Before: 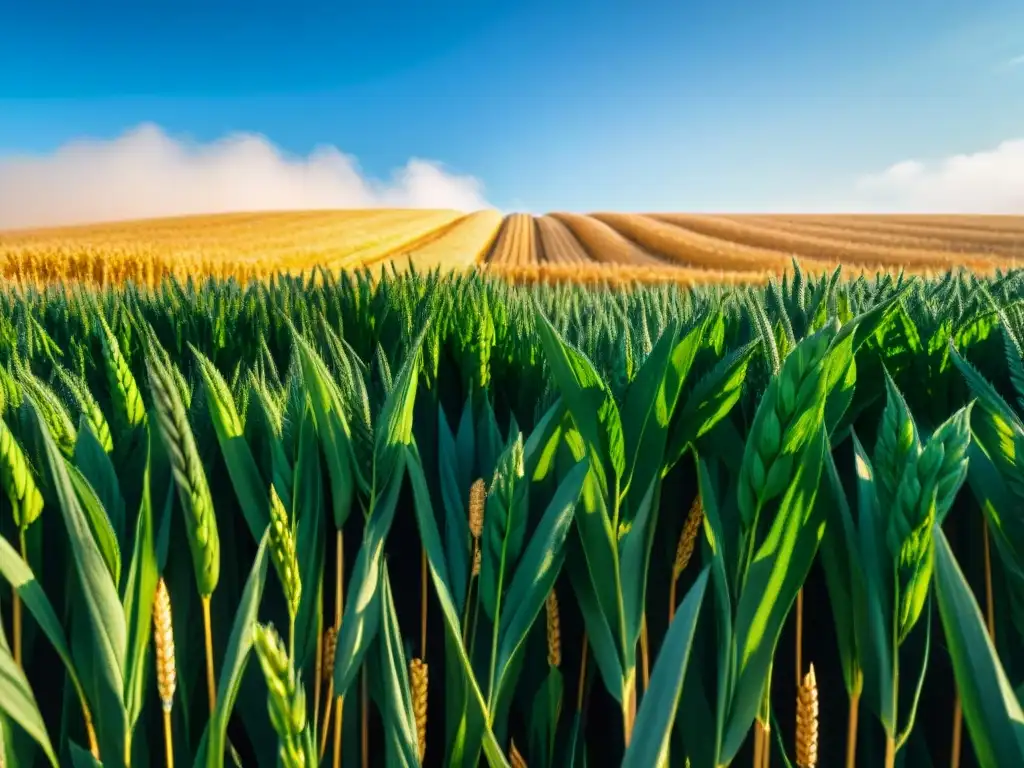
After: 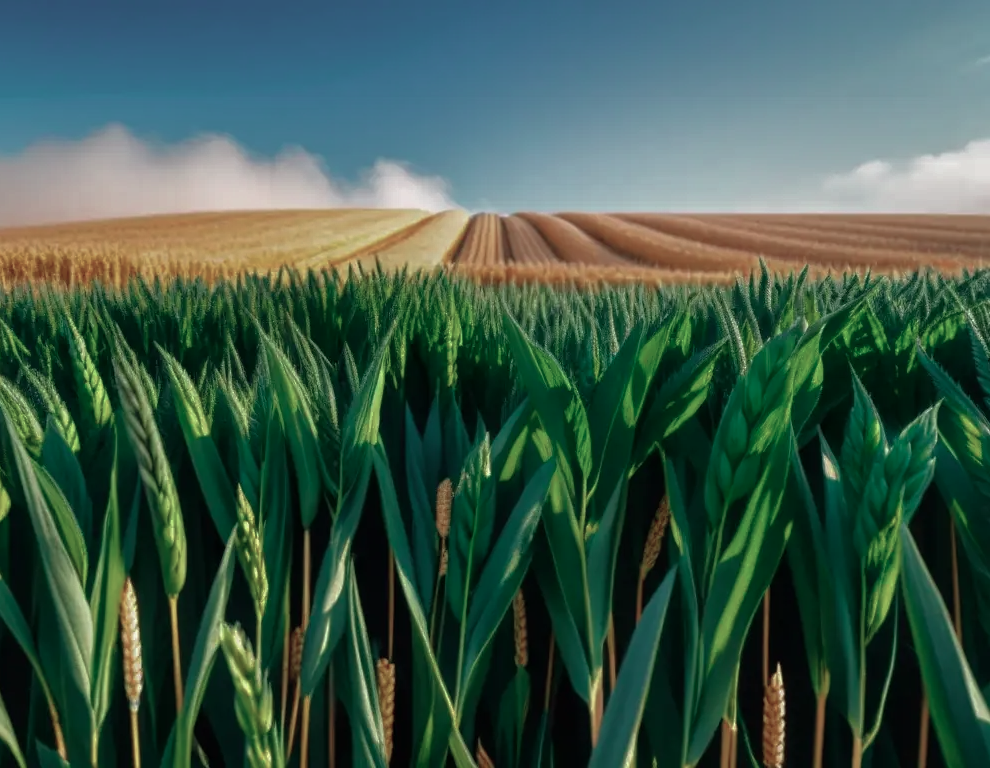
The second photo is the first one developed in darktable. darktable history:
color contrast: blue-yellow contrast 0.62
base curve: curves: ch0 [(0, 0) (0.826, 0.587) (1, 1)]
crop and rotate: left 3.238%
